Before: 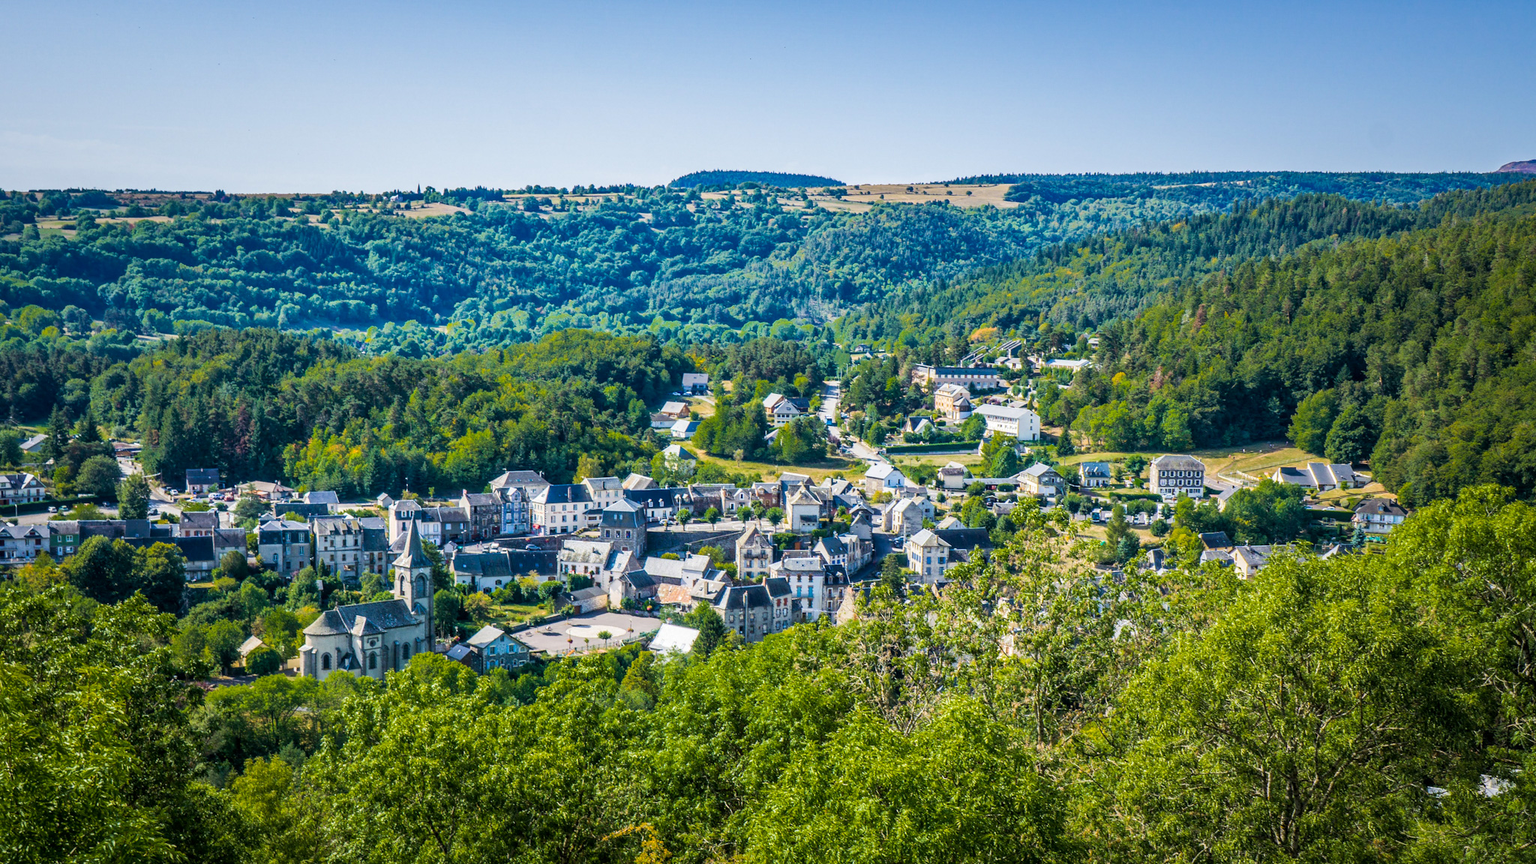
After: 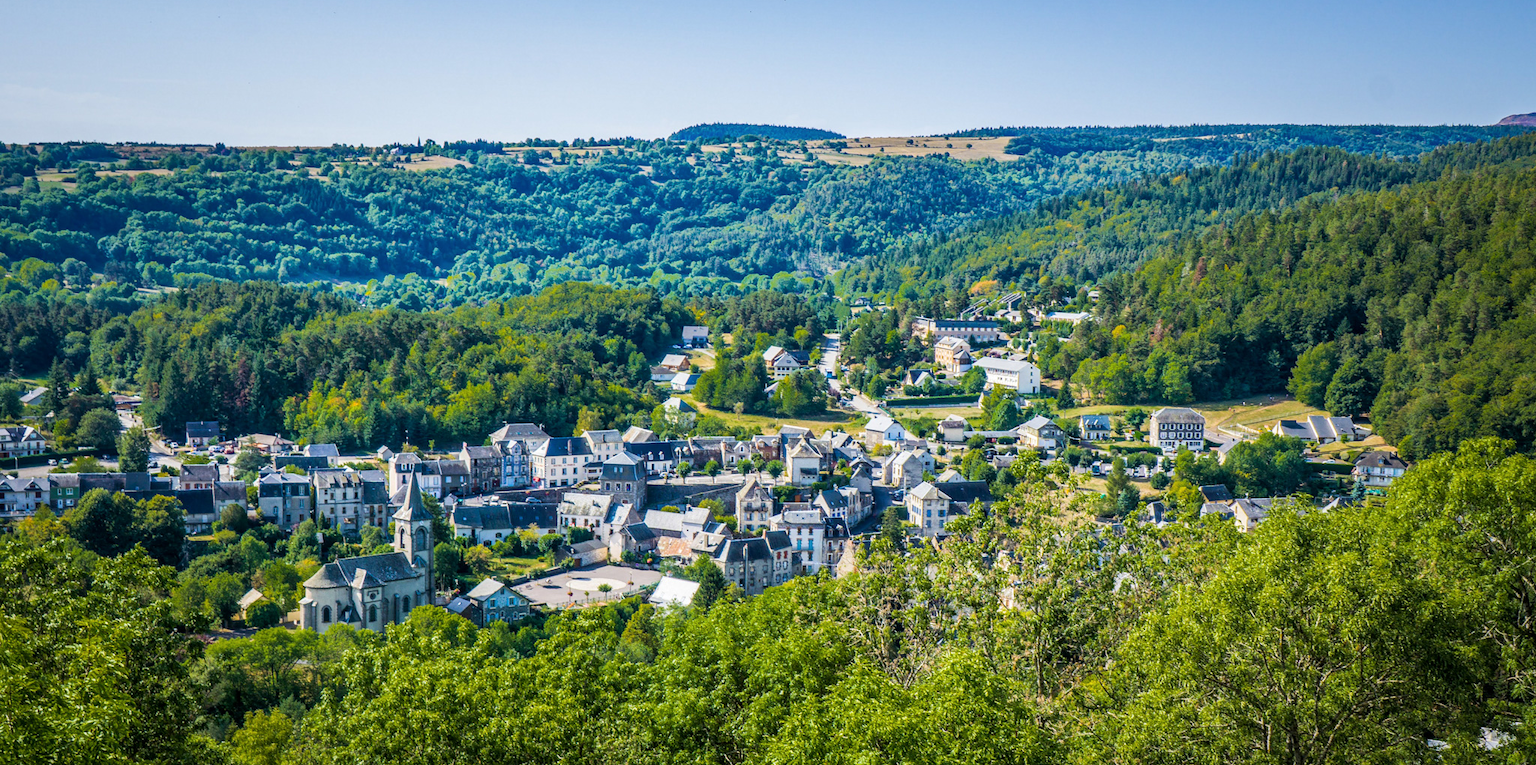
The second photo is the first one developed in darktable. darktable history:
crop and rotate: top 5.485%, bottom 5.854%
color zones: curves: ch0 [(0, 0.465) (0.092, 0.596) (0.289, 0.464) (0.429, 0.453) (0.571, 0.464) (0.714, 0.455) (0.857, 0.462) (1, 0.465)], mix -122.71%
